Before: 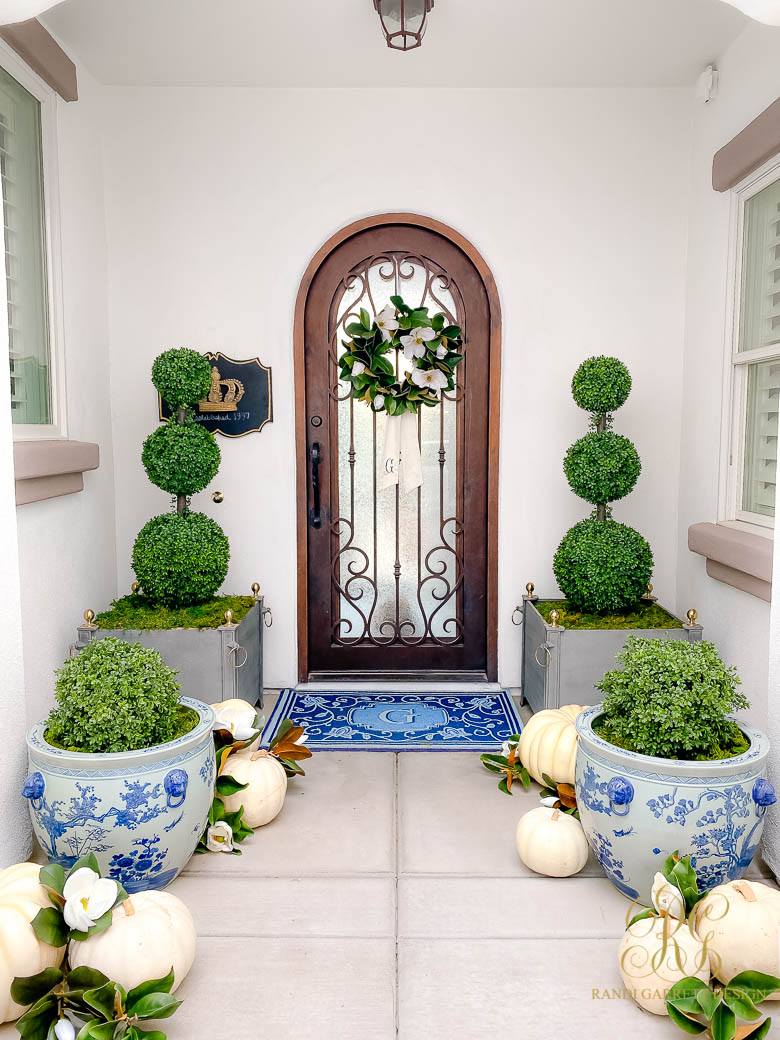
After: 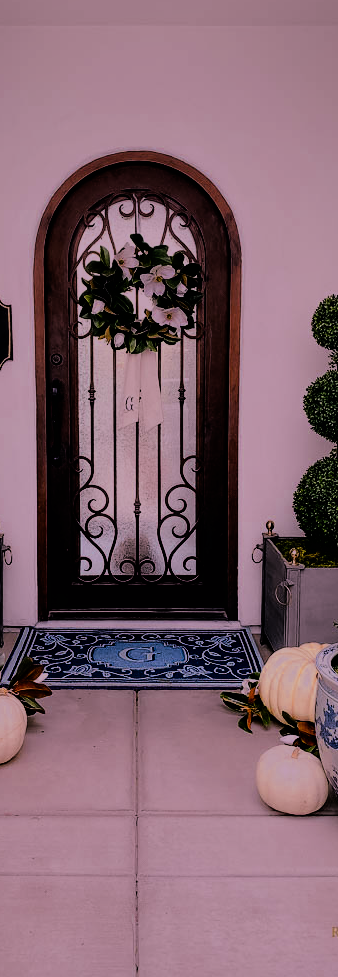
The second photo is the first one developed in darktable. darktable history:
crop: left 33.452%, top 6.025%, right 23.155%
white balance: red 1.188, blue 1.11
color zones: curves: ch0 [(0.004, 0.305) (0.261, 0.623) (0.389, 0.399) (0.708, 0.571) (0.947, 0.34)]; ch1 [(0.025, 0.645) (0.229, 0.584) (0.326, 0.551) (0.484, 0.262) (0.757, 0.643)]
filmic rgb: black relative exposure -7.65 EV, white relative exposure 4.56 EV, hardness 3.61
rgb curve: curves: ch0 [(0, 0) (0.21, 0.15) (0.24, 0.21) (0.5, 0.75) (0.75, 0.96) (0.89, 0.99) (1, 1)]; ch1 [(0, 0.02) (0.21, 0.13) (0.25, 0.2) (0.5, 0.67) (0.75, 0.9) (0.89, 0.97) (1, 1)]; ch2 [(0, 0.02) (0.21, 0.13) (0.25, 0.2) (0.5, 0.67) (0.75, 0.9) (0.89, 0.97) (1, 1)], compensate middle gray true
exposure: exposure -2.446 EV, compensate highlight preservation false
shadows and highlights: radius 171.16, shadows 27, white point adjustment 3.13, highlights -67.95, soften with gaussian
